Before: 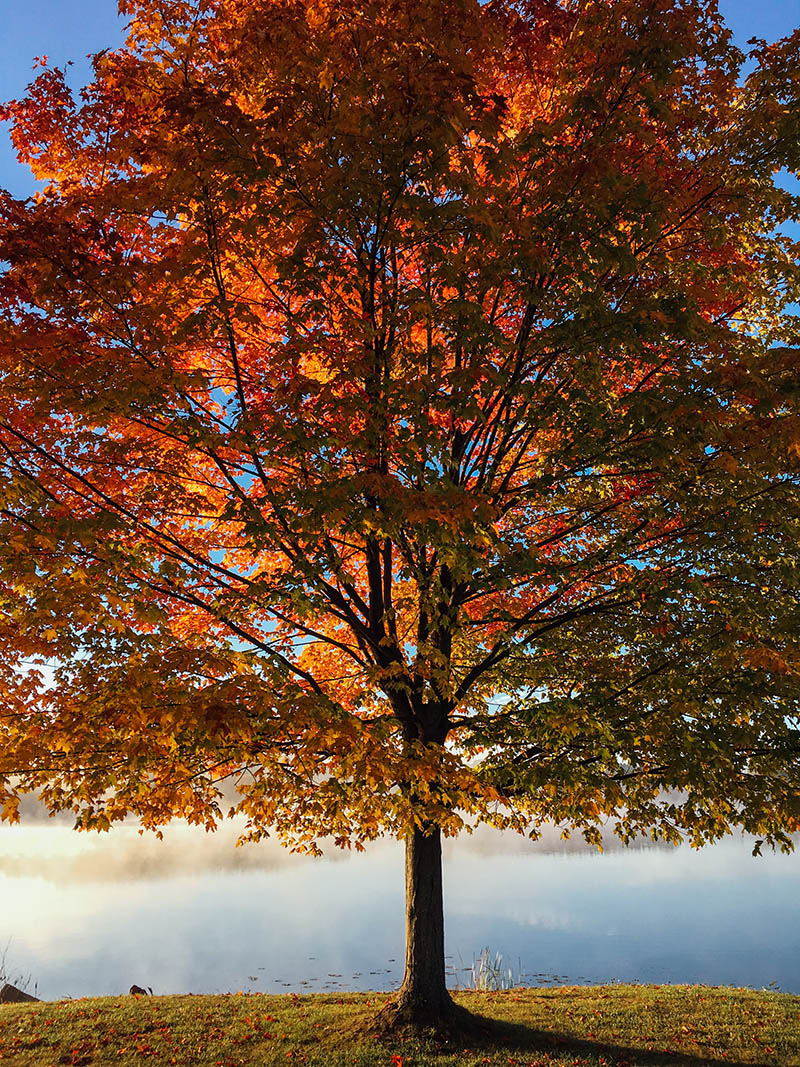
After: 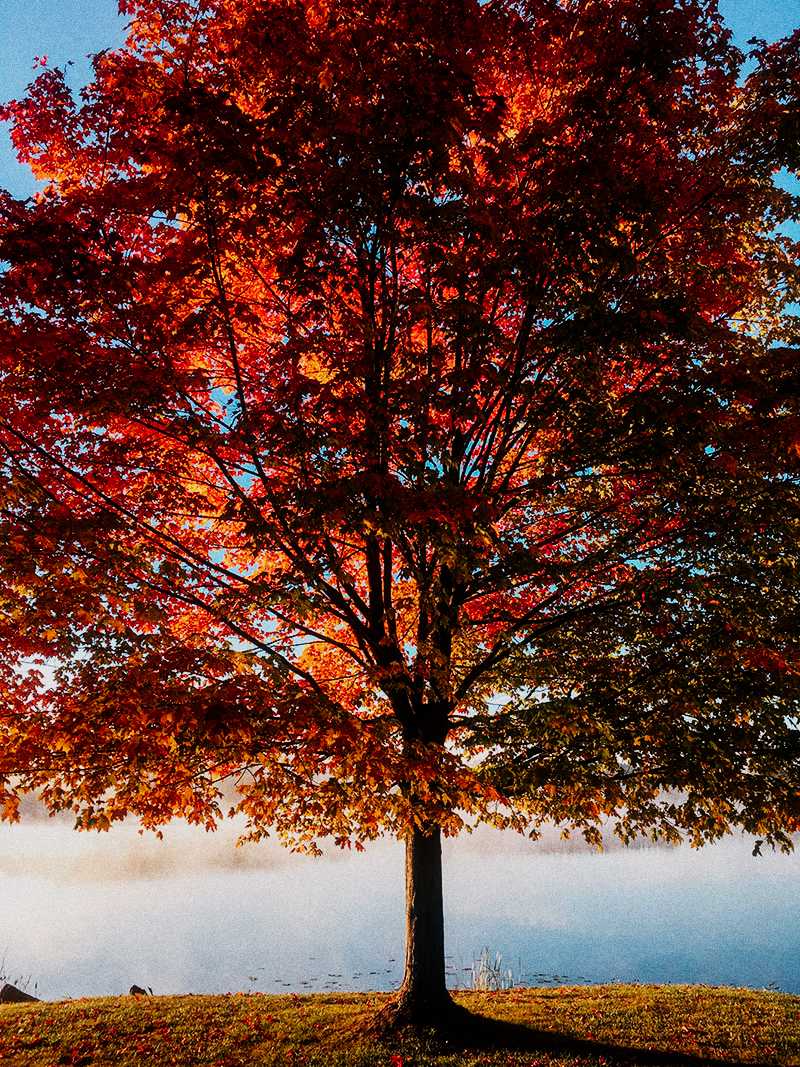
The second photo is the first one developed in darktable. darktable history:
contrast equalizer: octaves 7, y [[0.6 ×6], [0.55 ×6], [0 ×6], [0 ×6], [0 ×6]], mix 0.2
color balance rgb: shadows lift › chroma 2%, shadows lift › hue 217.2°, power › chroma 0.25%, power › hue 60°, highlights gain › chroma 1.5%, highlights gain › hue 309.6°, global offset › luminance -0.5%, perceptual saturation grading › global saturation 15%, global vibrance 20%
diffuse or sharpen "bloom 20%": radius span 32, 1st order speed 50%, 2nd order speed 50%, 3rd order speed 50%, 4th order speed 50% | blend: blend mode normal, opacity 20%; mask: uniform (no mask)
exposure "auto exposure": compensate highlight preservation false
rgb primaries: red hue -0.035, red purity 1.02, green hue 0.052, green purity 0.95, blue hue -0.122, blue purity 0.95
sigmoid: contrast 1.8, skew -0.2, preserve hue 0%, red attenuation 0.1, red rotation 0.035, green attenuation 0.1, green rotation -0.017, blue attenuation 0.15, blue rotation -0.052, base primaries Rec2020
grain "silver grain": coarseness 0.09 ISO, strength 40%
